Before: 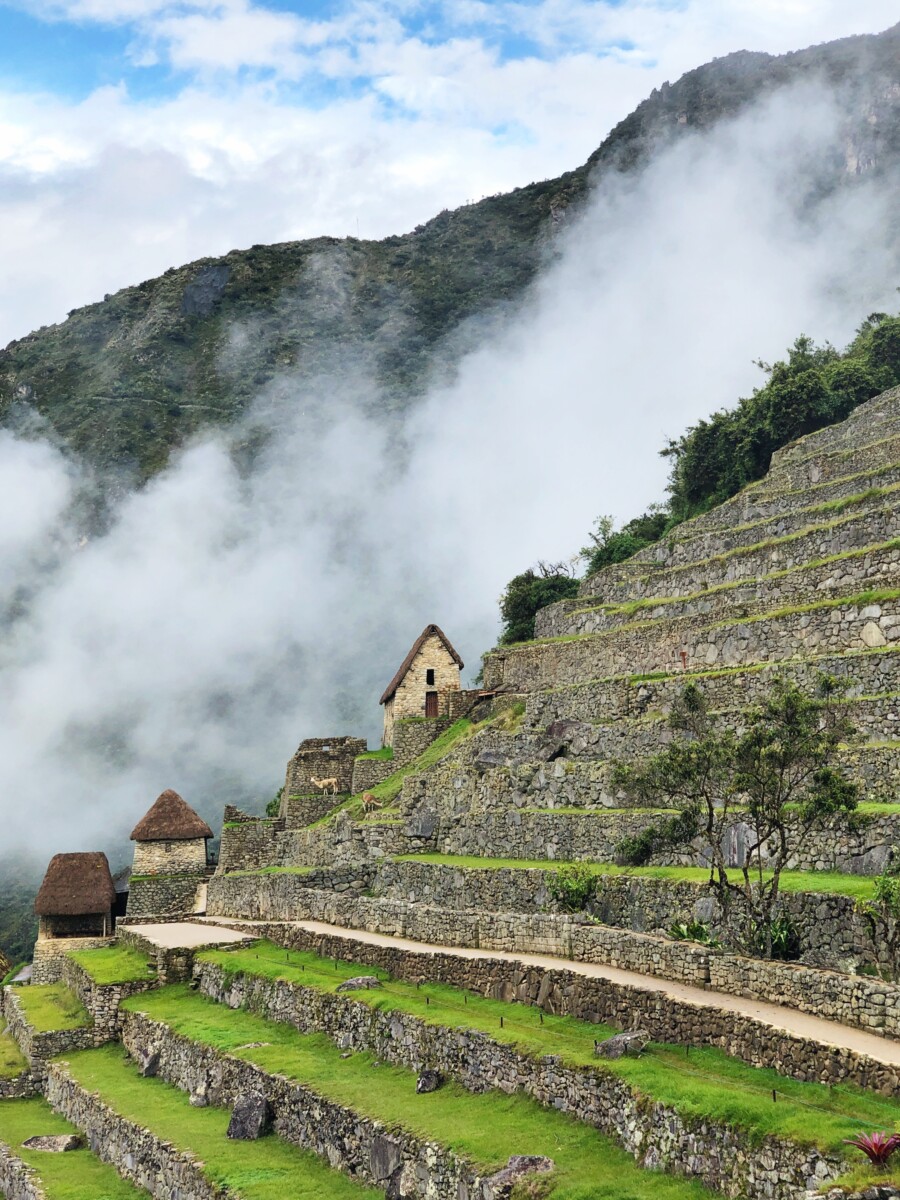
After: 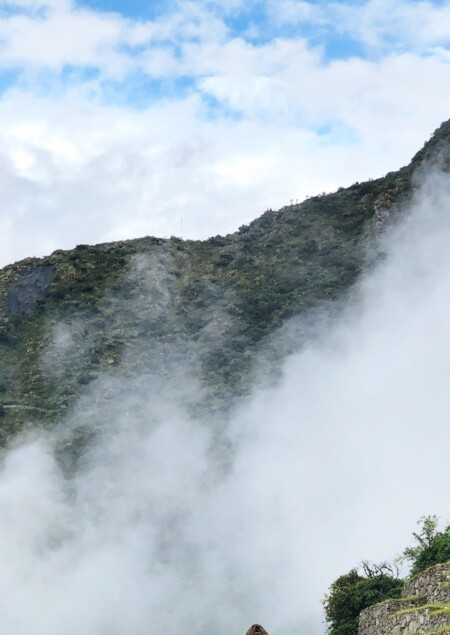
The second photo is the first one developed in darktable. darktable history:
crop: left 19.596%, right 30.395%, bottom 47.032%
